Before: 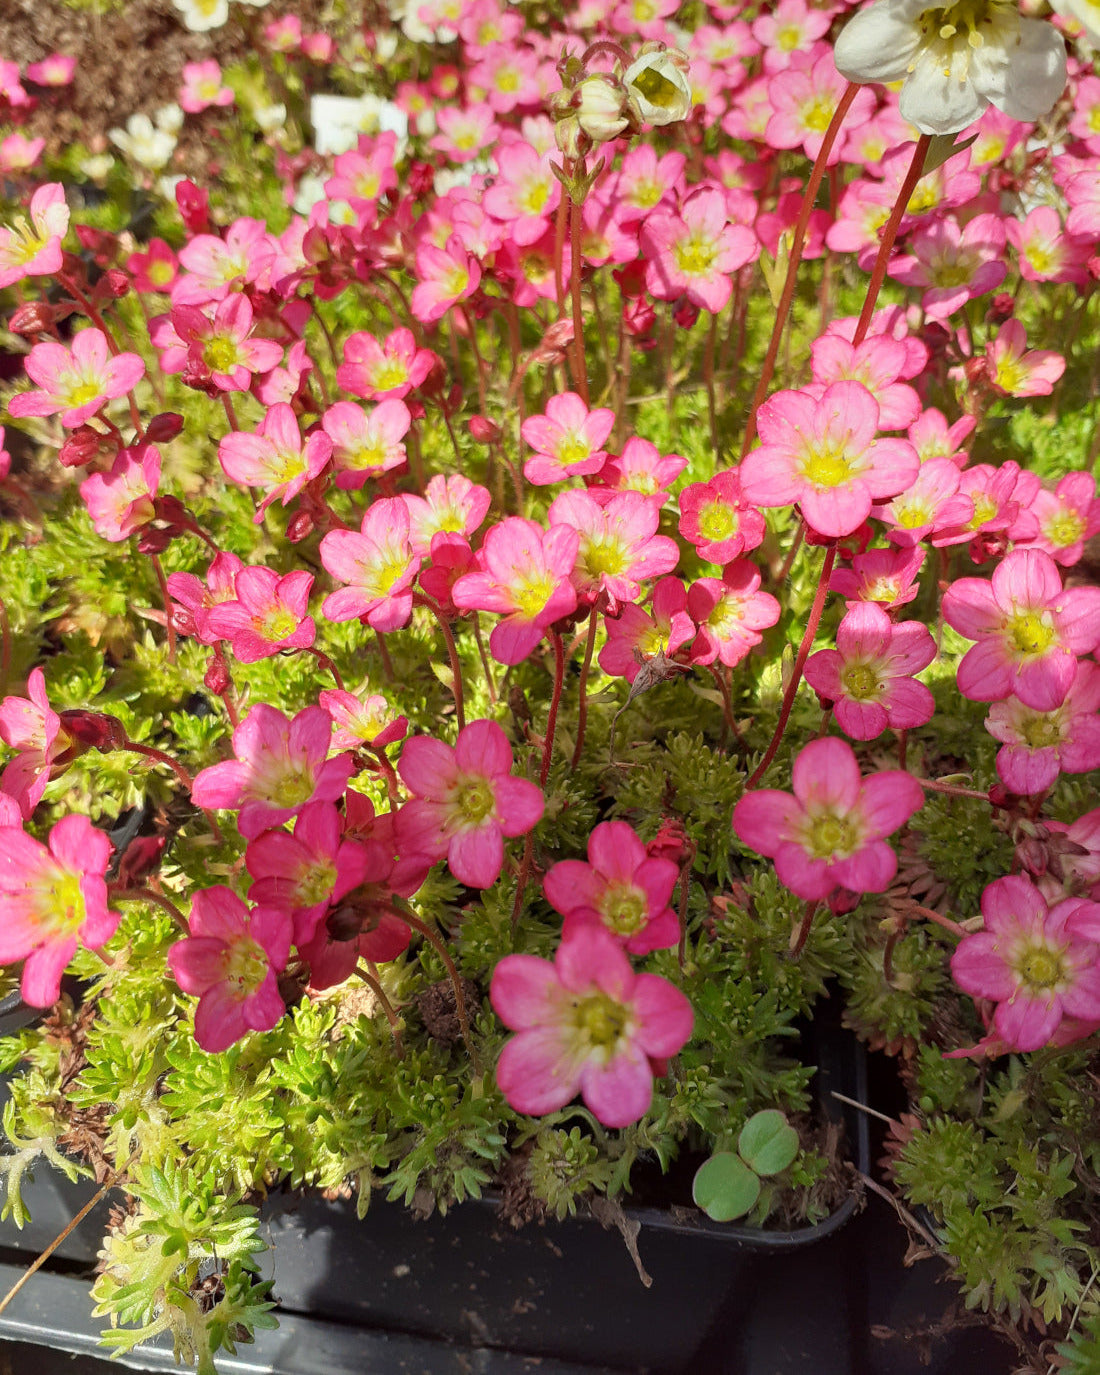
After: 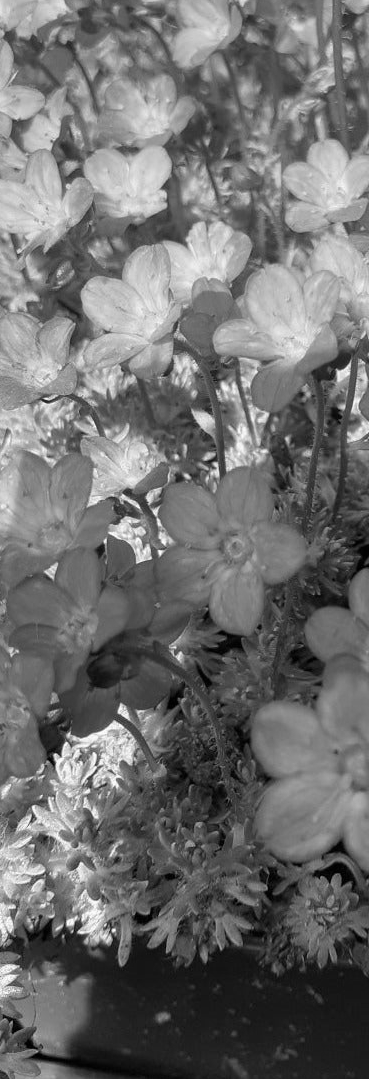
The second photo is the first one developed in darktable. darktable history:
crop and rotate: left 21.77%, top 18.528%, right 44.676%, bottom 2.997%
contrast brightness saturation: saturation -1
